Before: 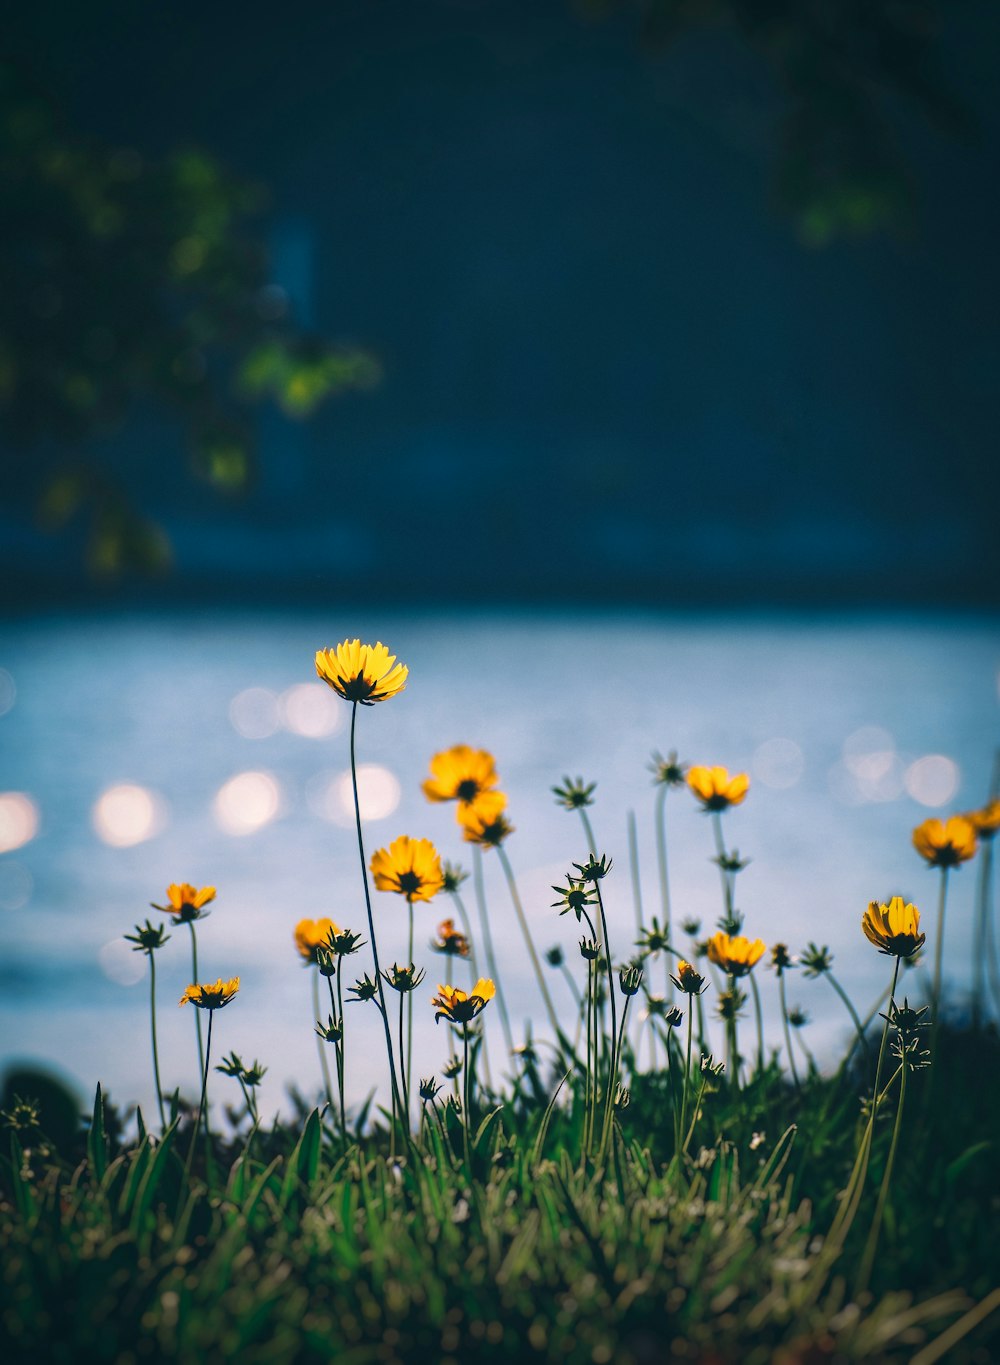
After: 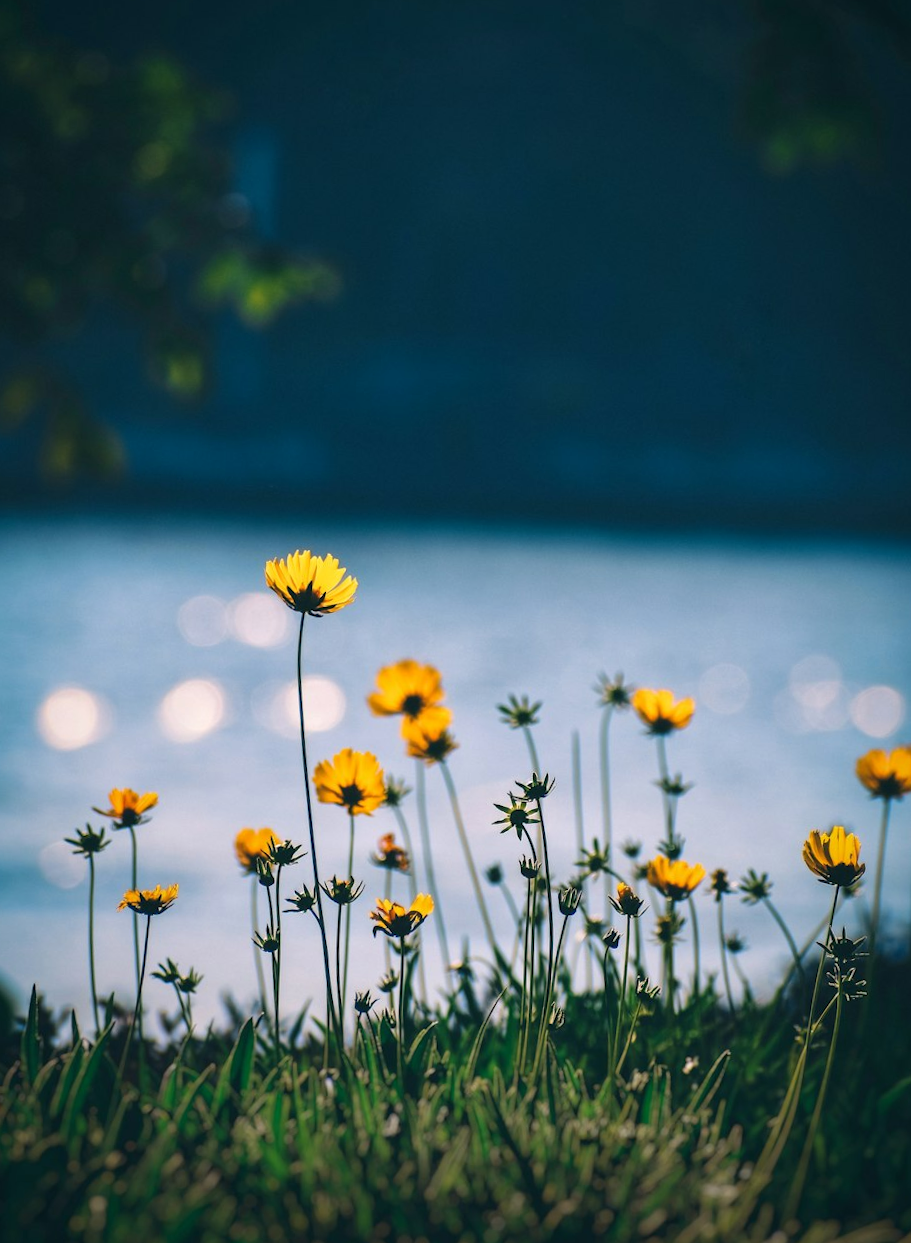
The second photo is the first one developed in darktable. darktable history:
crop and rotate: angle -1.96°, left 3.097%, top 4.154%, right 1.586%, bottom 0.529%
tone equalizer: on, module defaults
